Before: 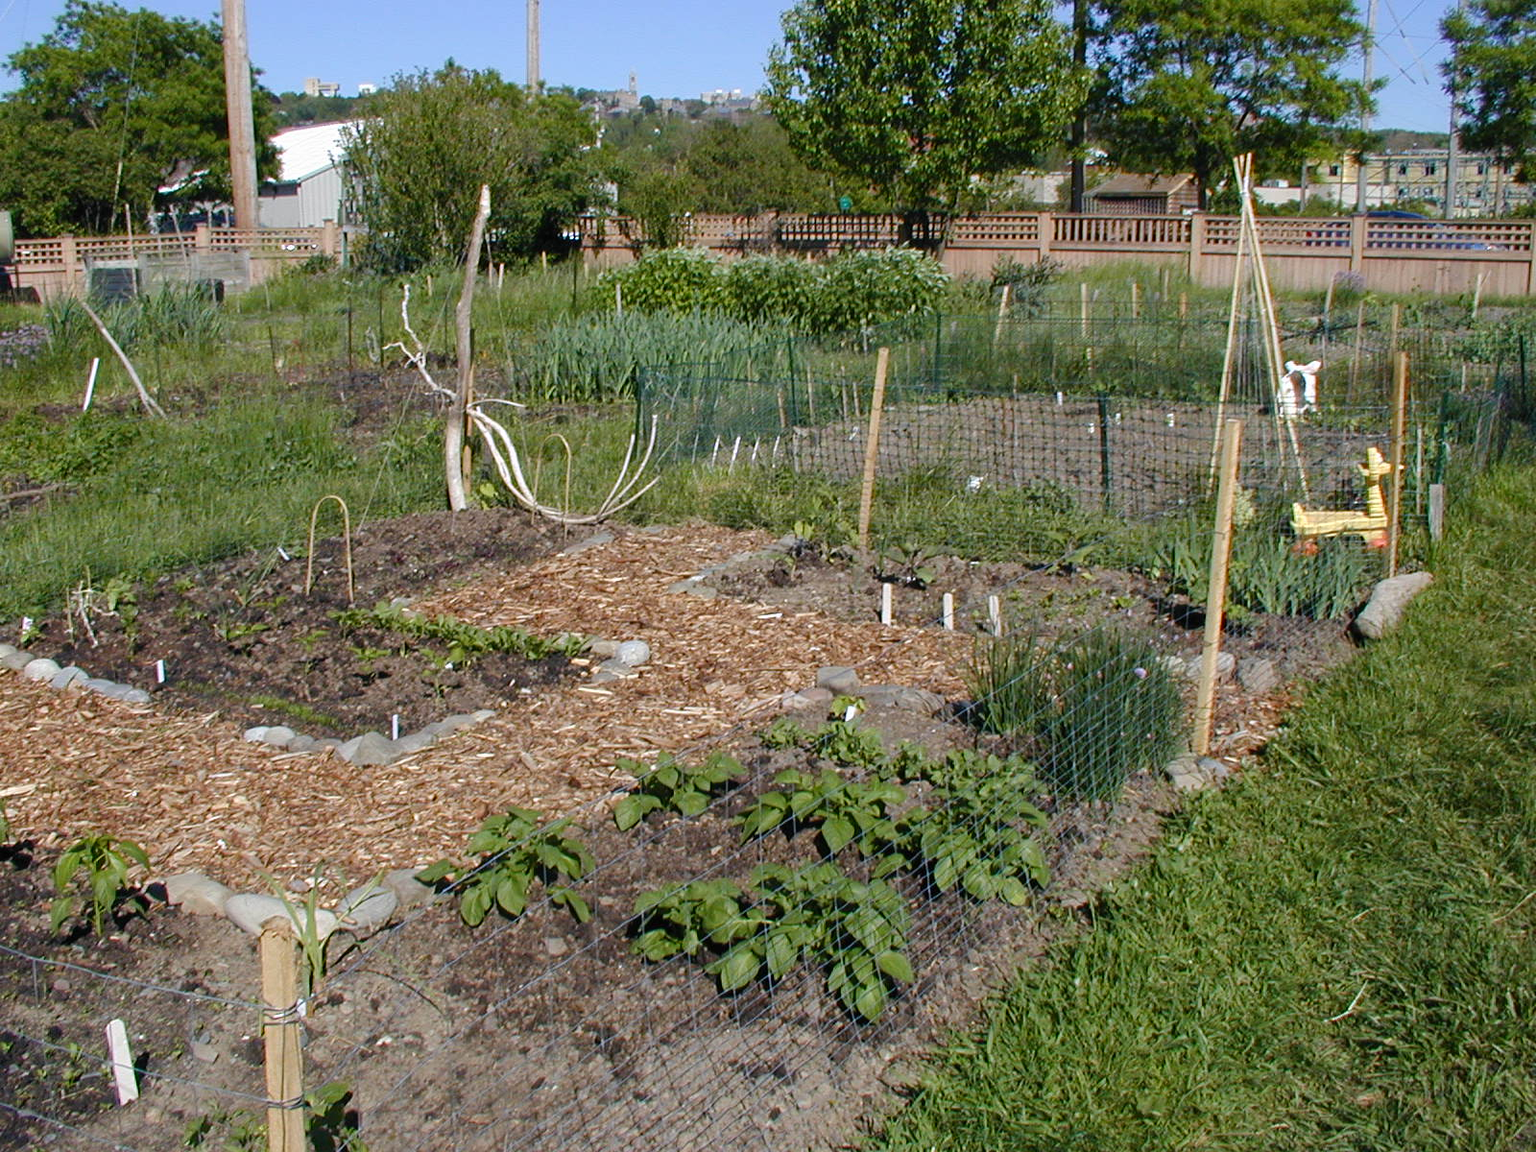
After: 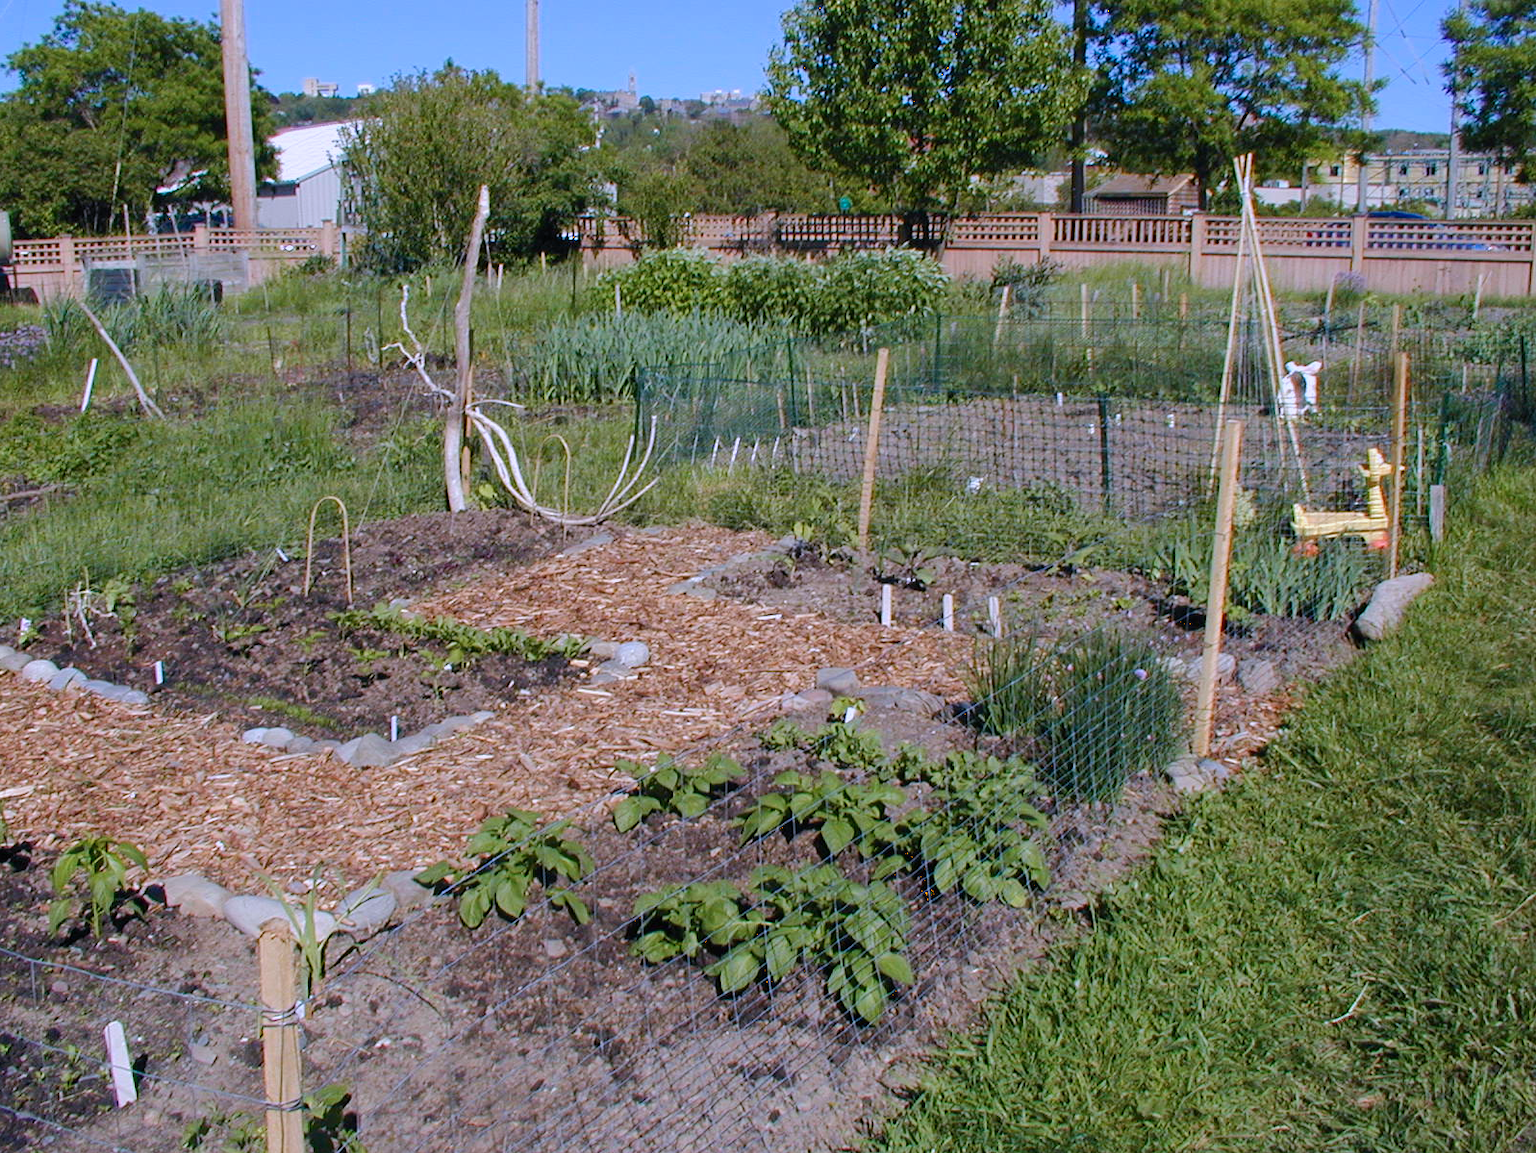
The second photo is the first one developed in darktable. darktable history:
crop and rotate: left 0.126%
base curve: curves: ch0 [(0, 0) (0.235, 0.266) (0.503, 0.496) (0.786, 0.72) (1, 1)]
color calibration: output R [0.999, 0.026, -0.11, 0], output G [-0.019, 1.037, -0.099, 0], output B [0.022, -0.023, 0.902, 0], illuminant custom, x 0.367, y 0.392, temperature 4437.75 K, clip negative RGB from gamut false
